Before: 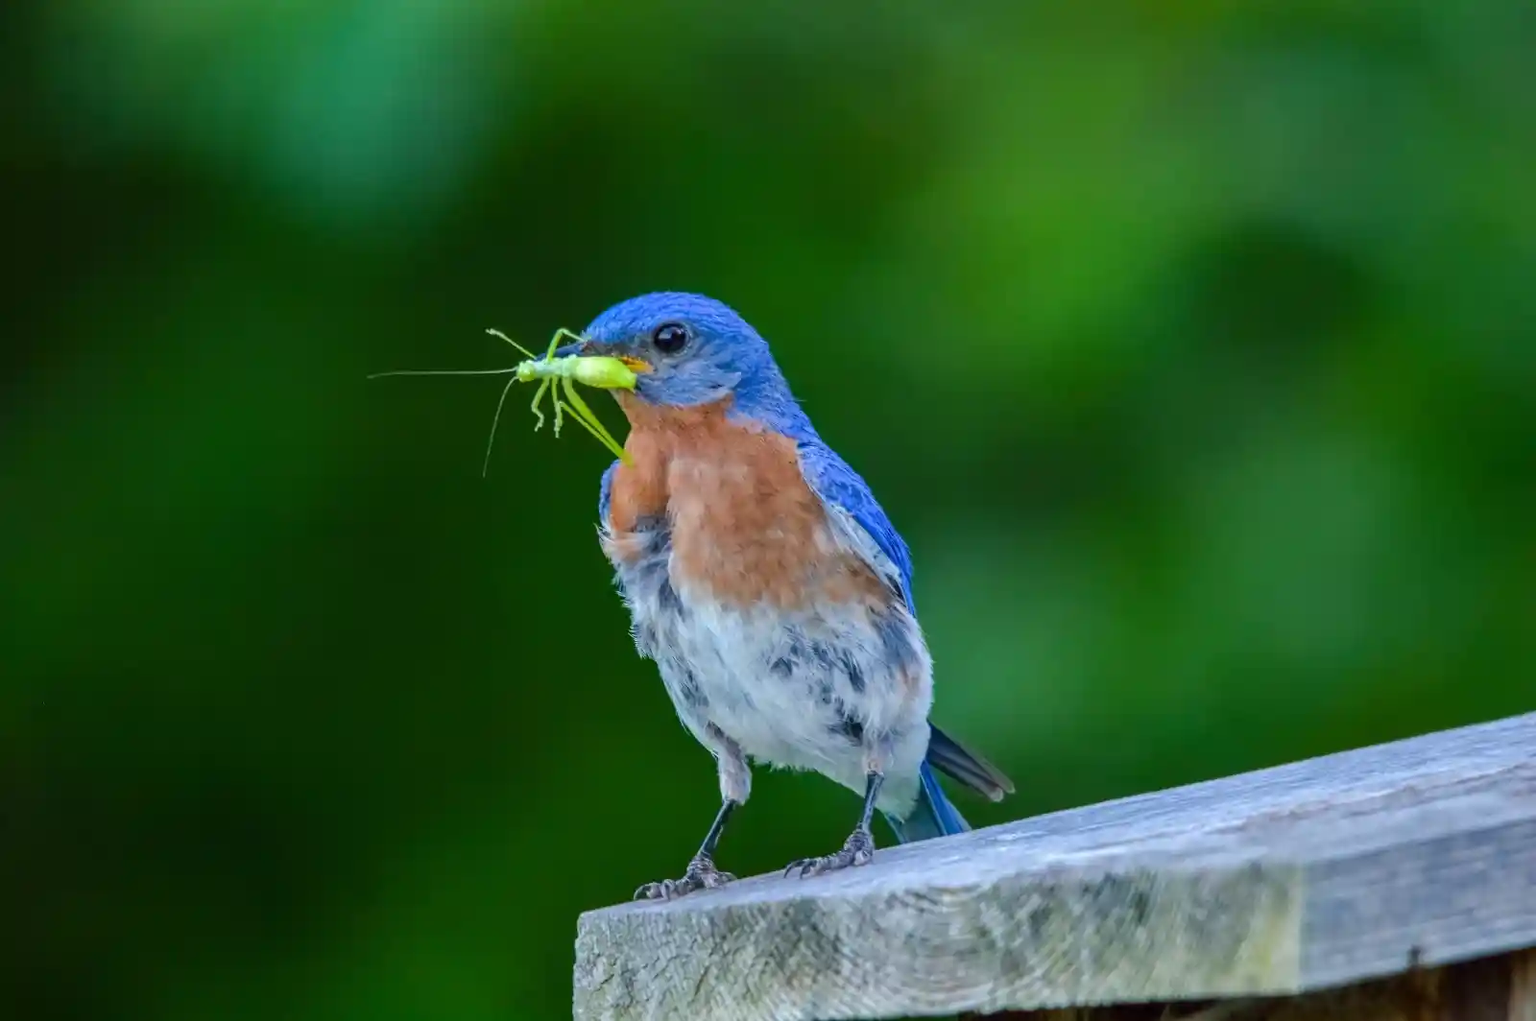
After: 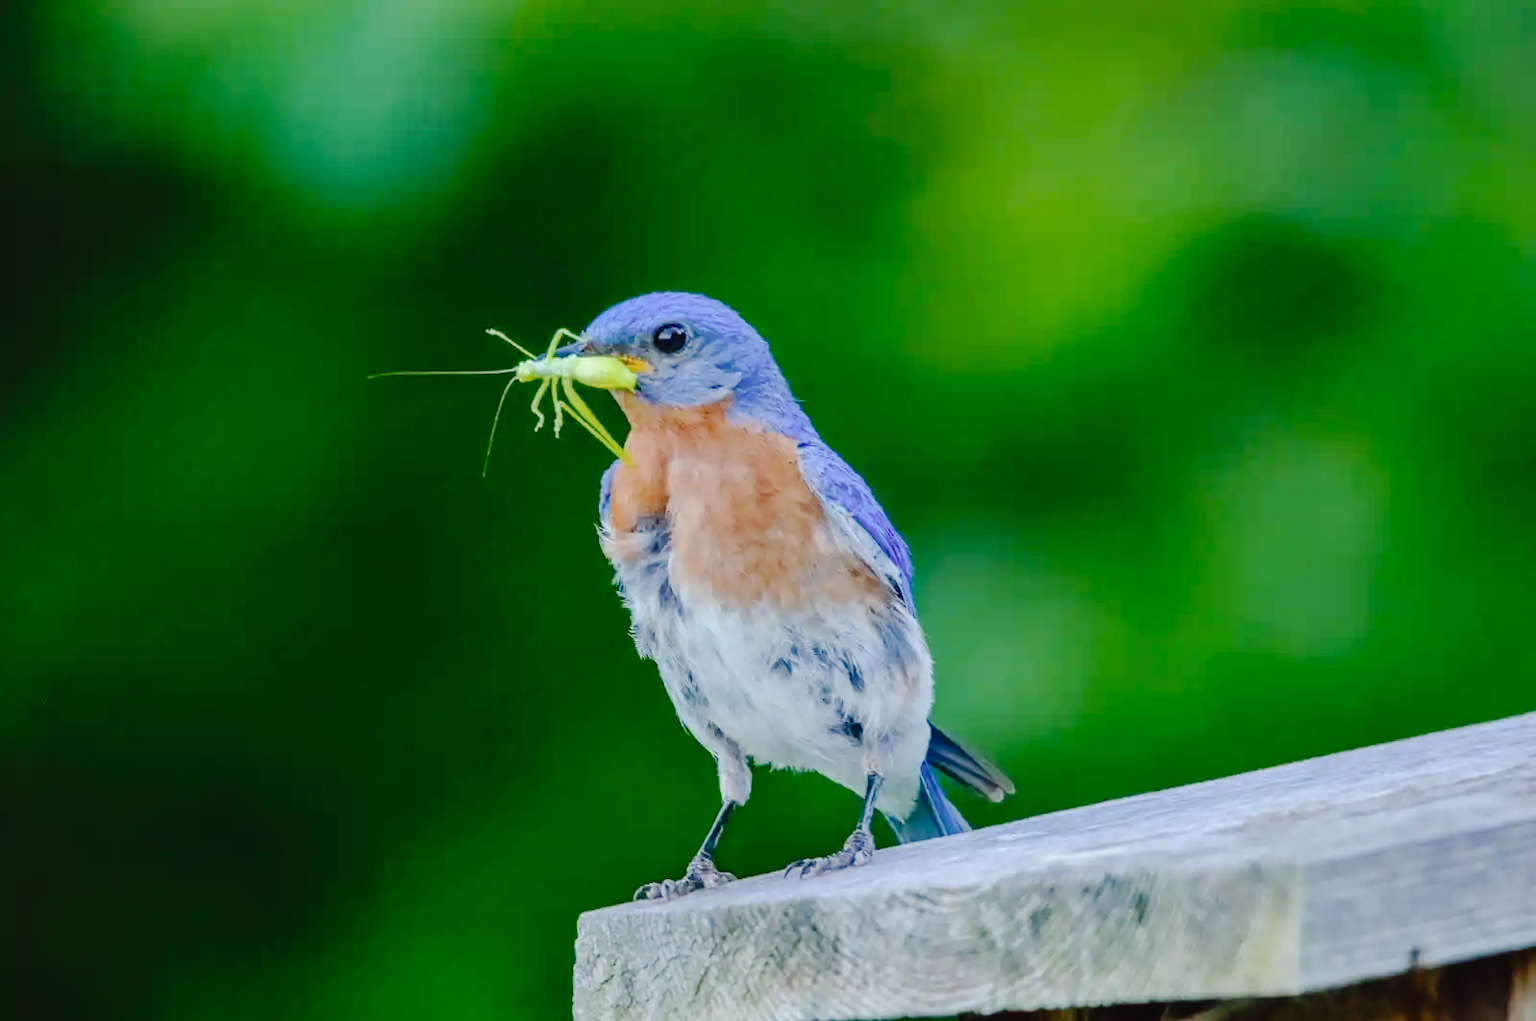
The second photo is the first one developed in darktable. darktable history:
tone curve: curves: ch0 [(0, 0) (0.003, 0.013) (0.011, 0.012) (0.025, 0.011) (0.044, 0.016) (0.069, 0.029) (0.1, 0.045) (0.136, 0.074) (0.177, 0.123) (0.224, 0.207) (0.277, 0.313) (0.335, 0.414) (0.399, 0.509) (0.468, 0.599) (0.543, 0.663) (0.623, 0.728) (0.709, 0.79) (0.801, 0.854) (0.898, 0.925) (1, 1)], preserve colors none
contrast brightness saturation: contrast -0.1, saturation -0.1
